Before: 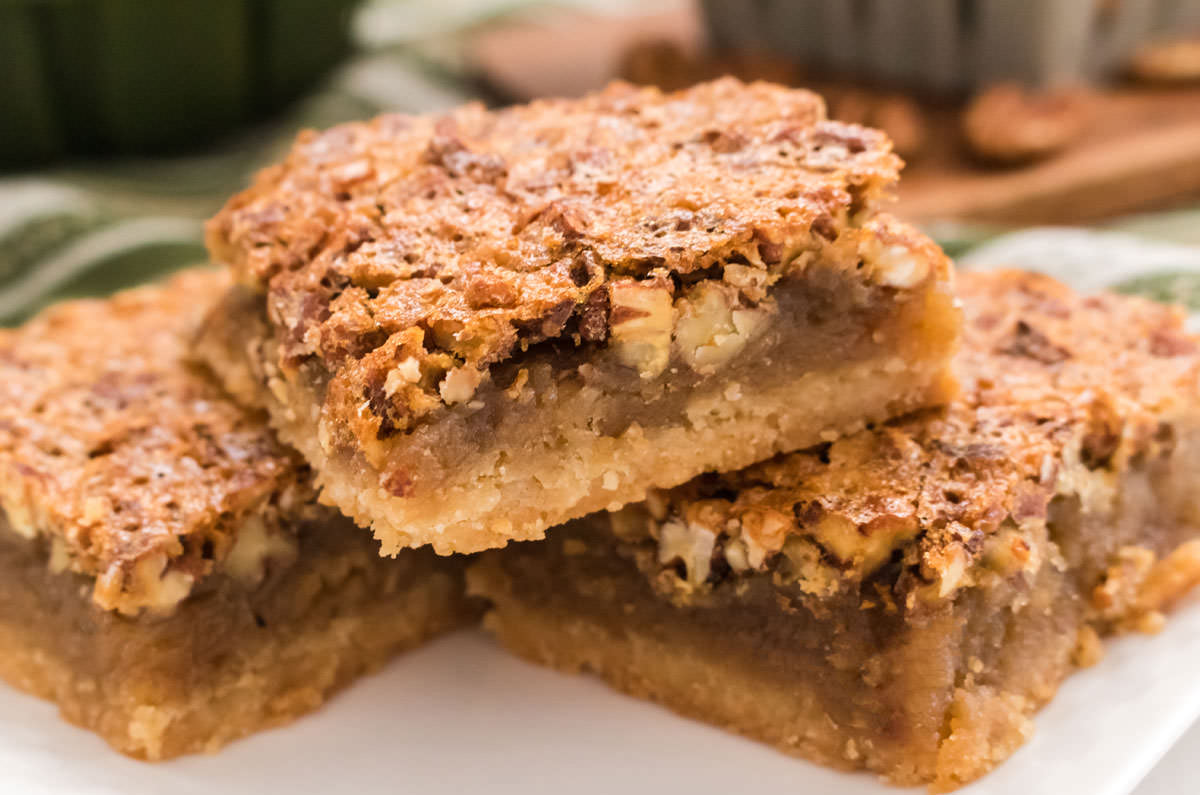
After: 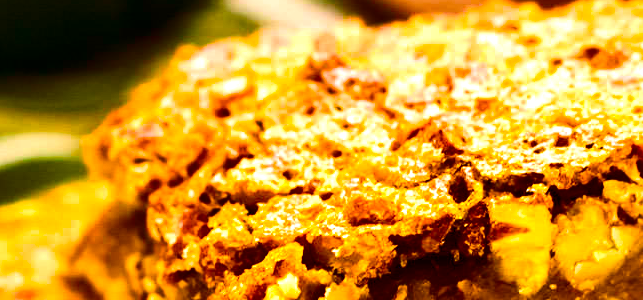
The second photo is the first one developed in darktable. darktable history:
color balance rgb: linear chroma grading › global chroma 25%, perceptual saturation grading › global saturation 40%, perceptual saturation grading › highlights -50%, perceptual saturation grading › shadows 30%, perceptual brilliance grading › global brilliance 25%, global vibrance 60%
crop: left 10.121%, top 10.631%, right 36.218%, bottom 51.526%
contrast brightness saturation: contrast 0.24, brightness -0.24, saturation 0.14
